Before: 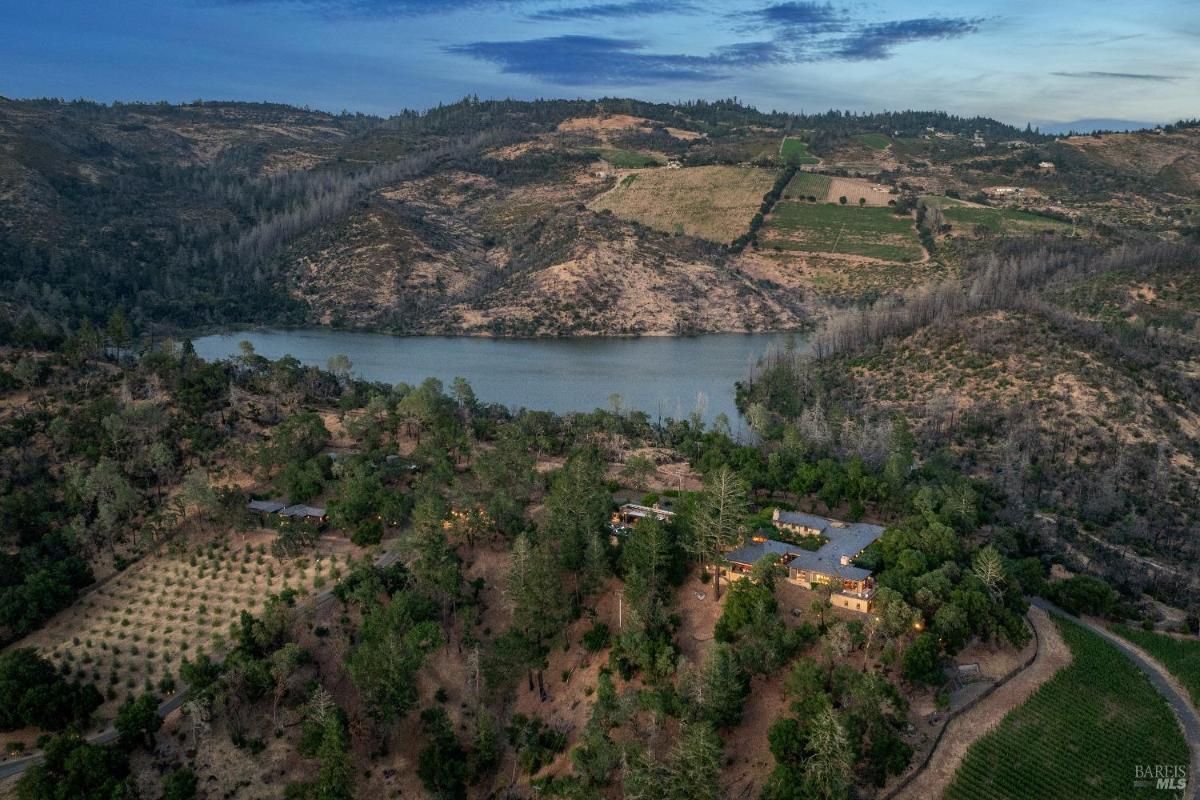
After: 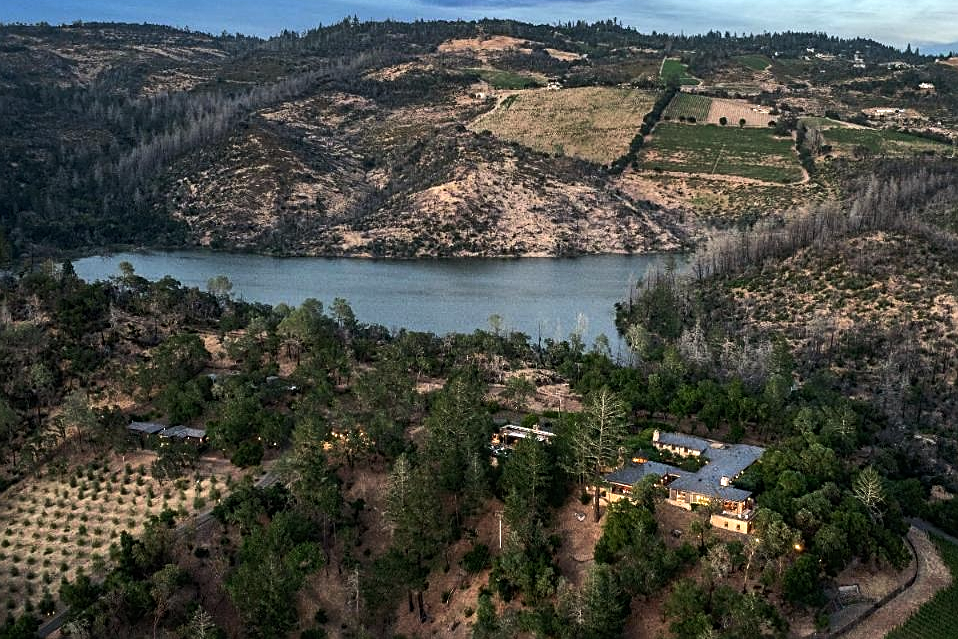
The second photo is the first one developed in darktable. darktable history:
crop and rotate: left 10.071%, top 10.071%, right 10.02%, bottom 10.02%
tone equalizer: -8 EV -0.75 EV, -7 EV -0.7 EV, -6 EV -0.6 EV, -5 EV -0.4 EV, -3 EV 0.4 EV, -2 EV 0.6 EV, -1 EV 0.7 EV, +0 EV 0.75 EV, edges refinement/feathering 500, mask exposure compensation -1.57 EV, preserve details no
sharpen: on, module defaults
